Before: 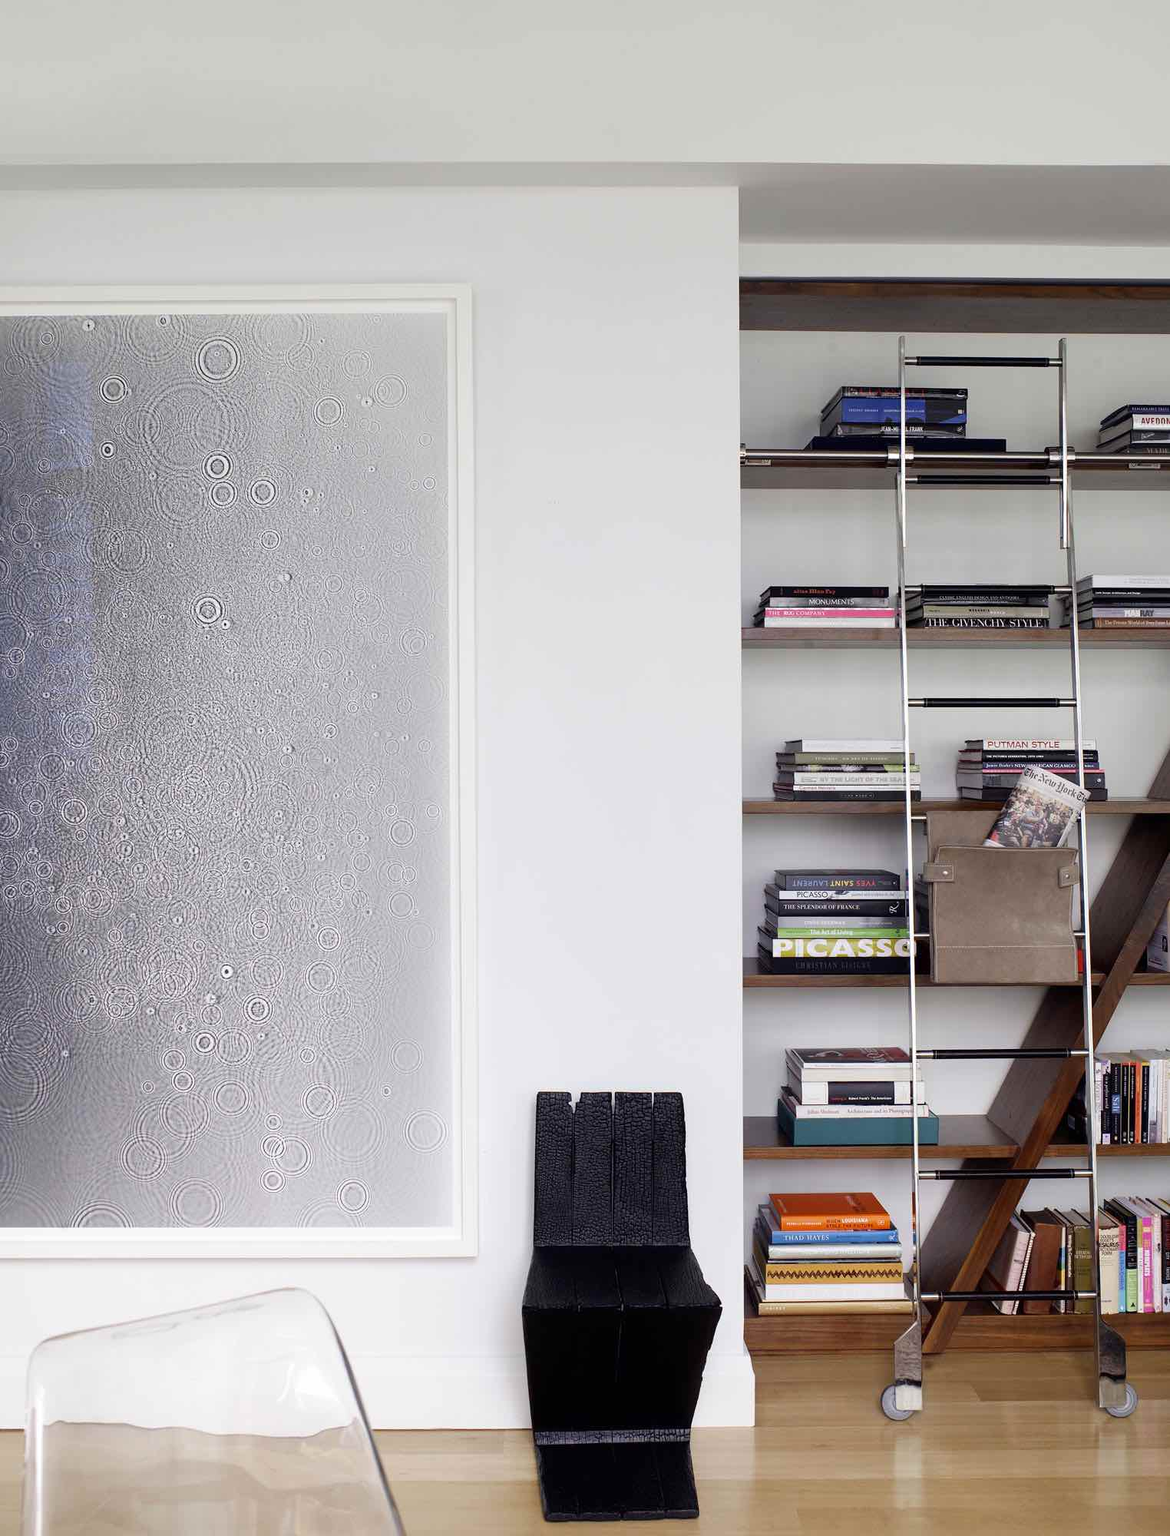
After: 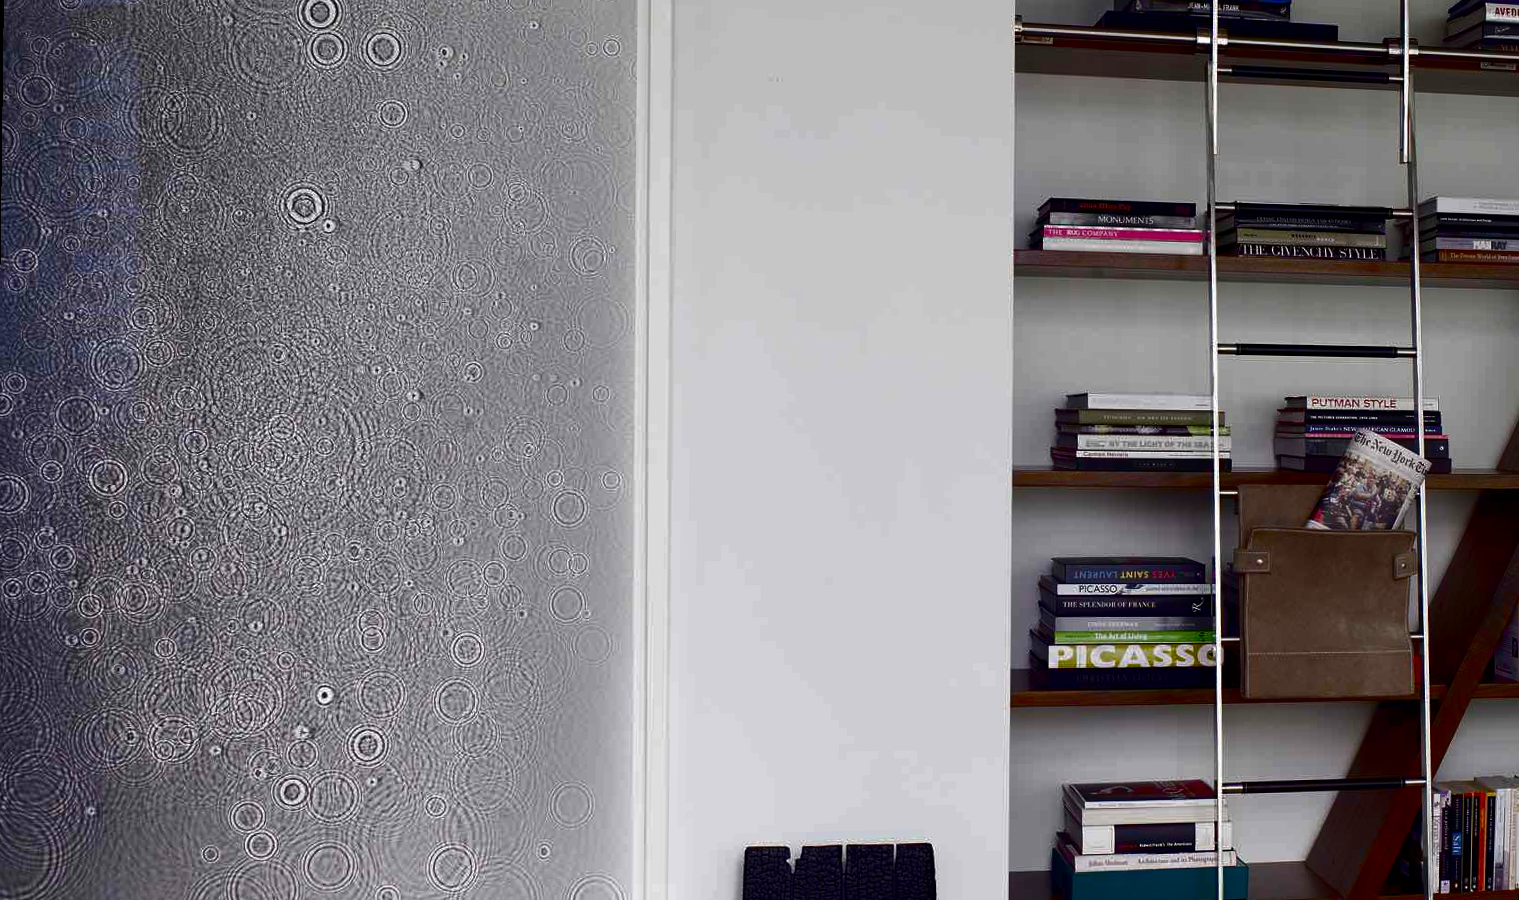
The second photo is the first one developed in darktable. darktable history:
color balance rgb: perceptual saturation grading › global saturation 35%, perceptual saturation grading › highlights -25%, perceptual saturation grading › shadows 50%
crop and rotate: top 26.056%, bottom 25.543%
contrast brightness saturation: brightness -0.52
rotate and perspective: rotation 0.679°, lens shift (horizontal) 0.136, crop left 0.009, crop right 0.991, crop top 0.078, crop bottom 0.95
